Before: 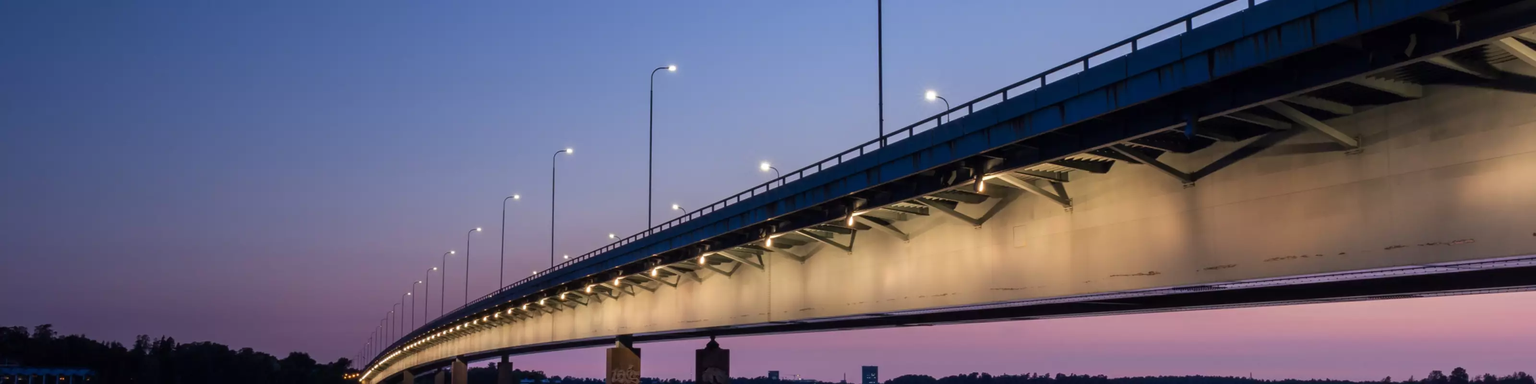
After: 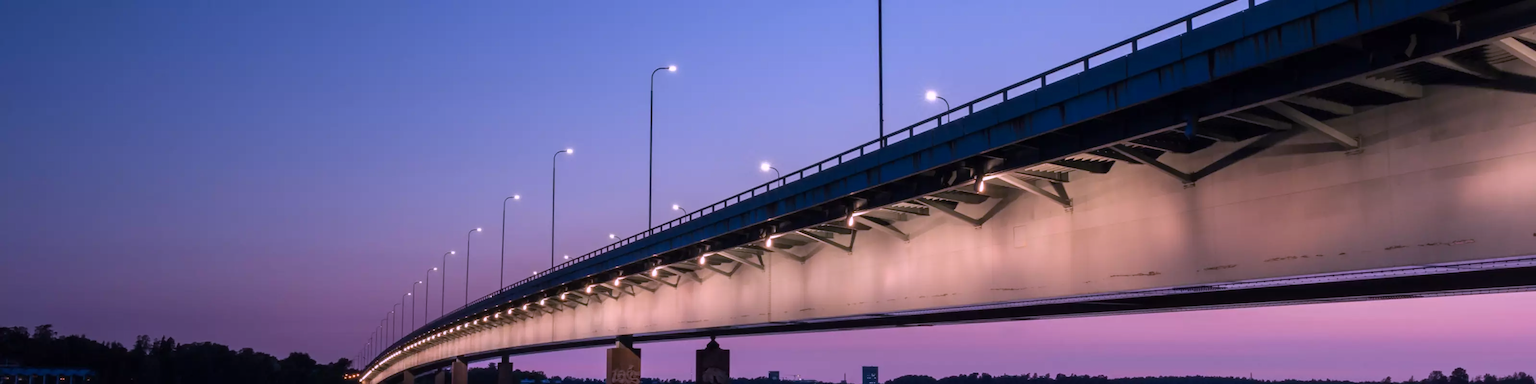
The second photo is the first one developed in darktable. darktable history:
color correction: highlights a* 15.06, highlights b* -25.21
